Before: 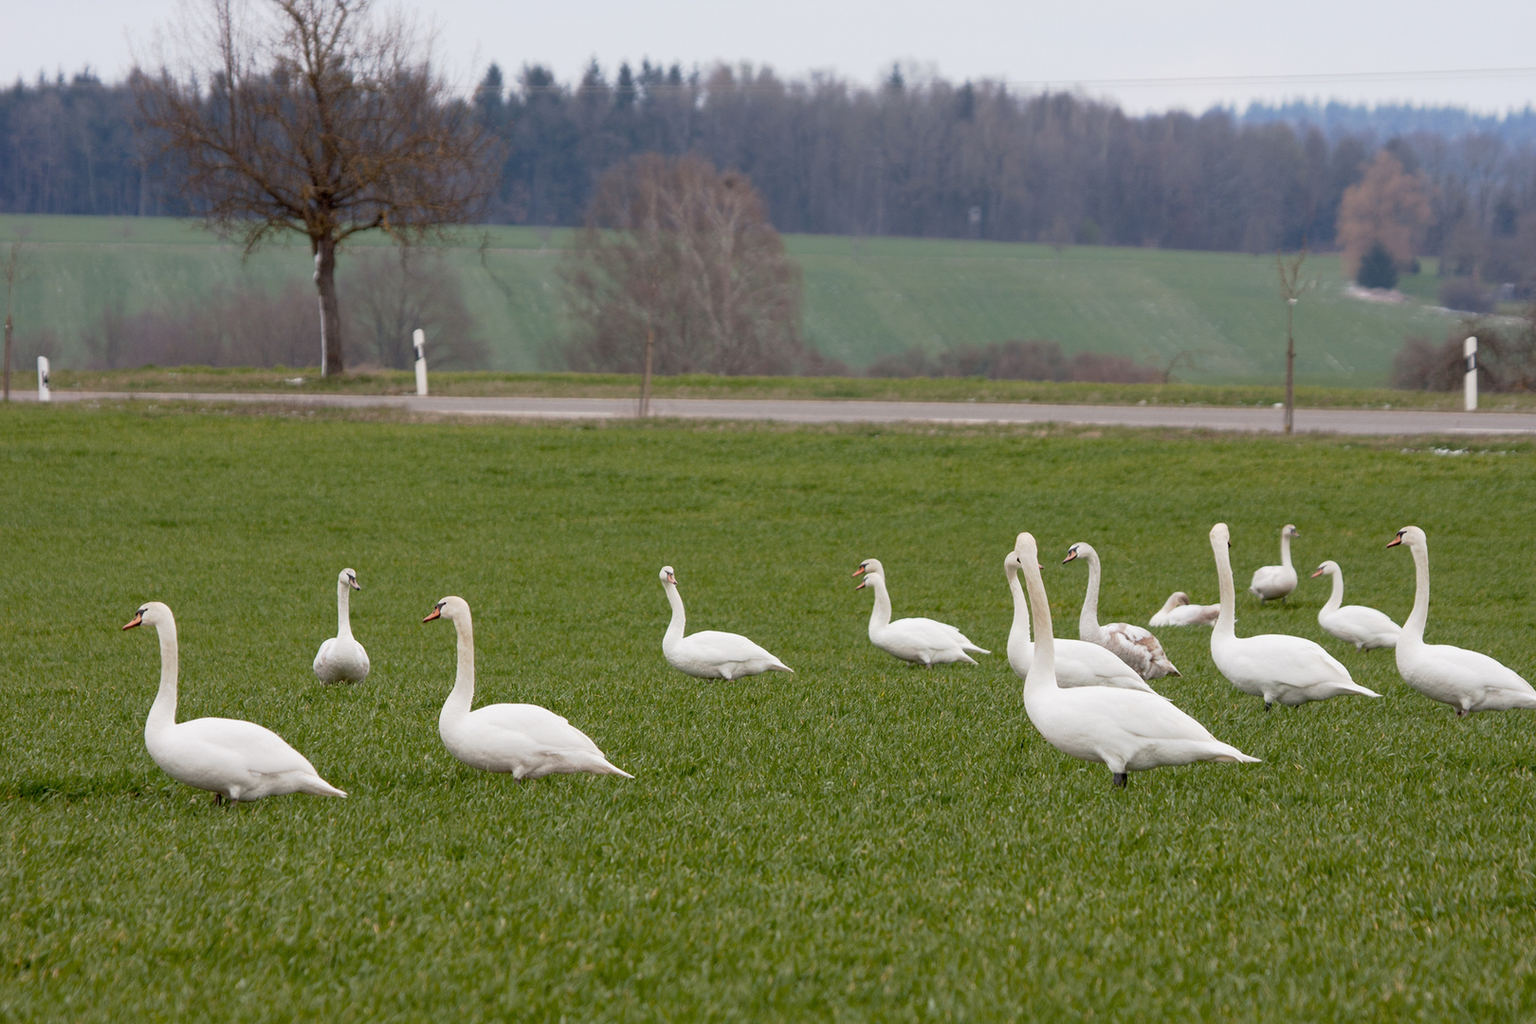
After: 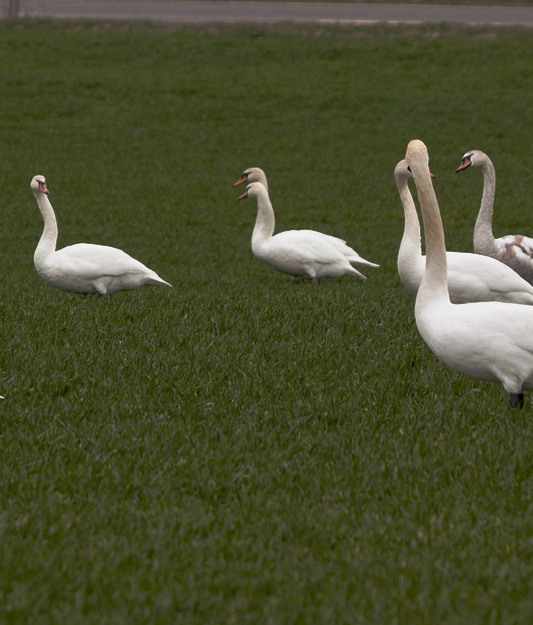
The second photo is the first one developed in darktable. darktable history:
crop: left 41.06%, top 39.093%, right 25.991%, bottom 2.952%
base curve: curves: ch0 [(0, 0) (0.564, 0.291) (0.802, 0.731) (1, 1)], preserve colors none
